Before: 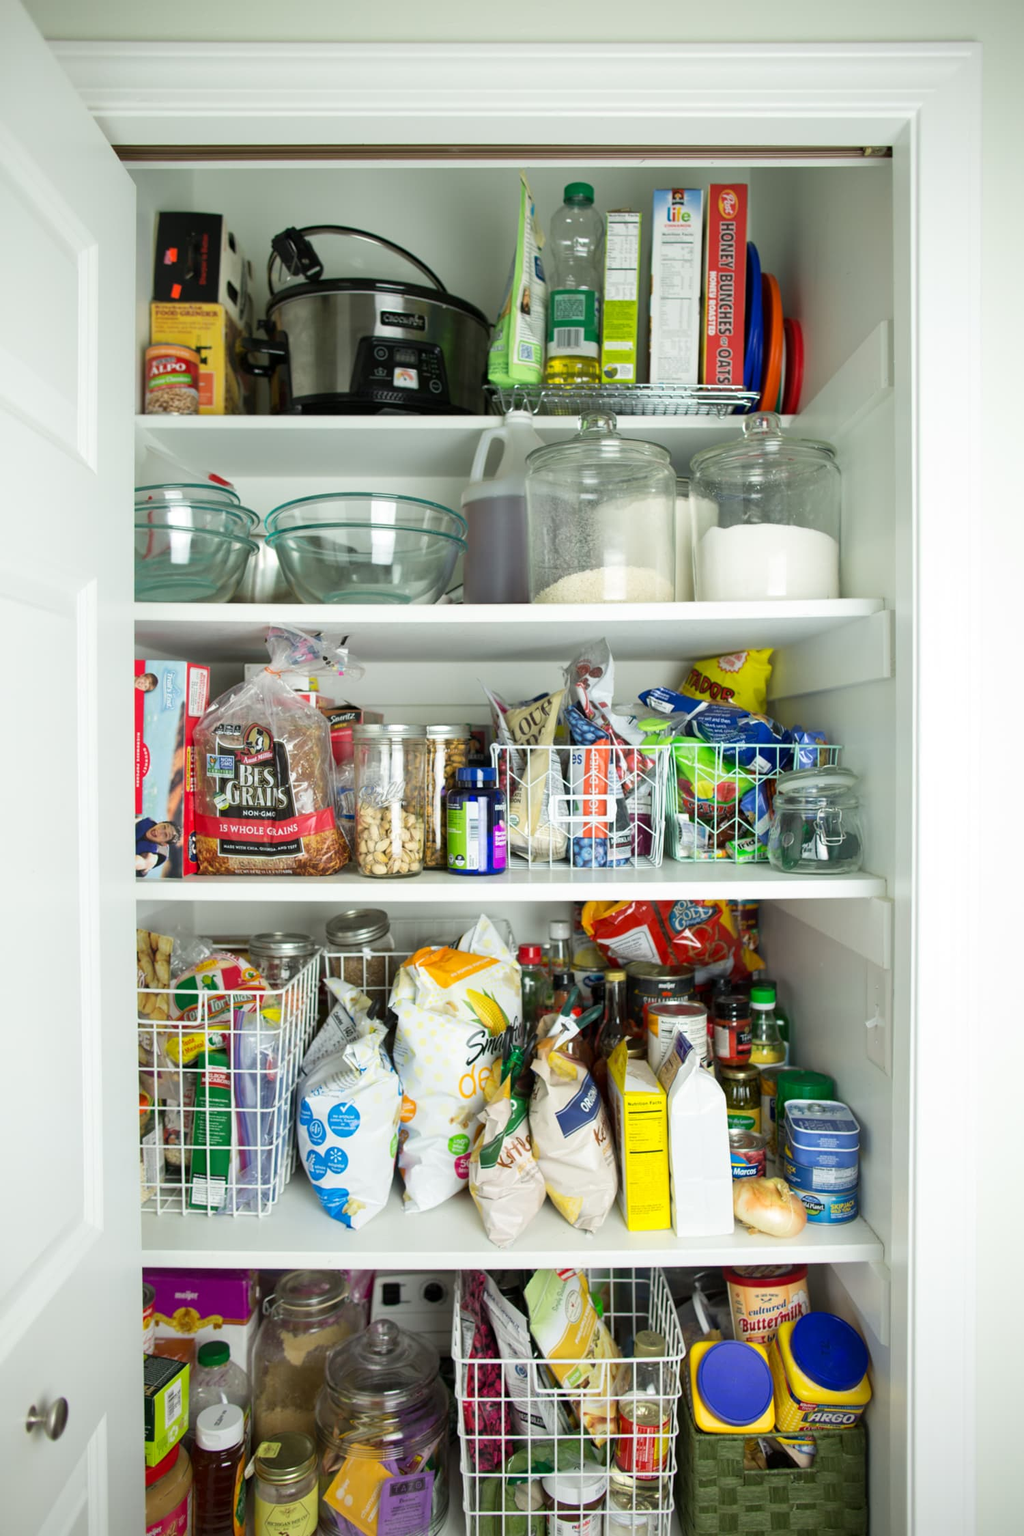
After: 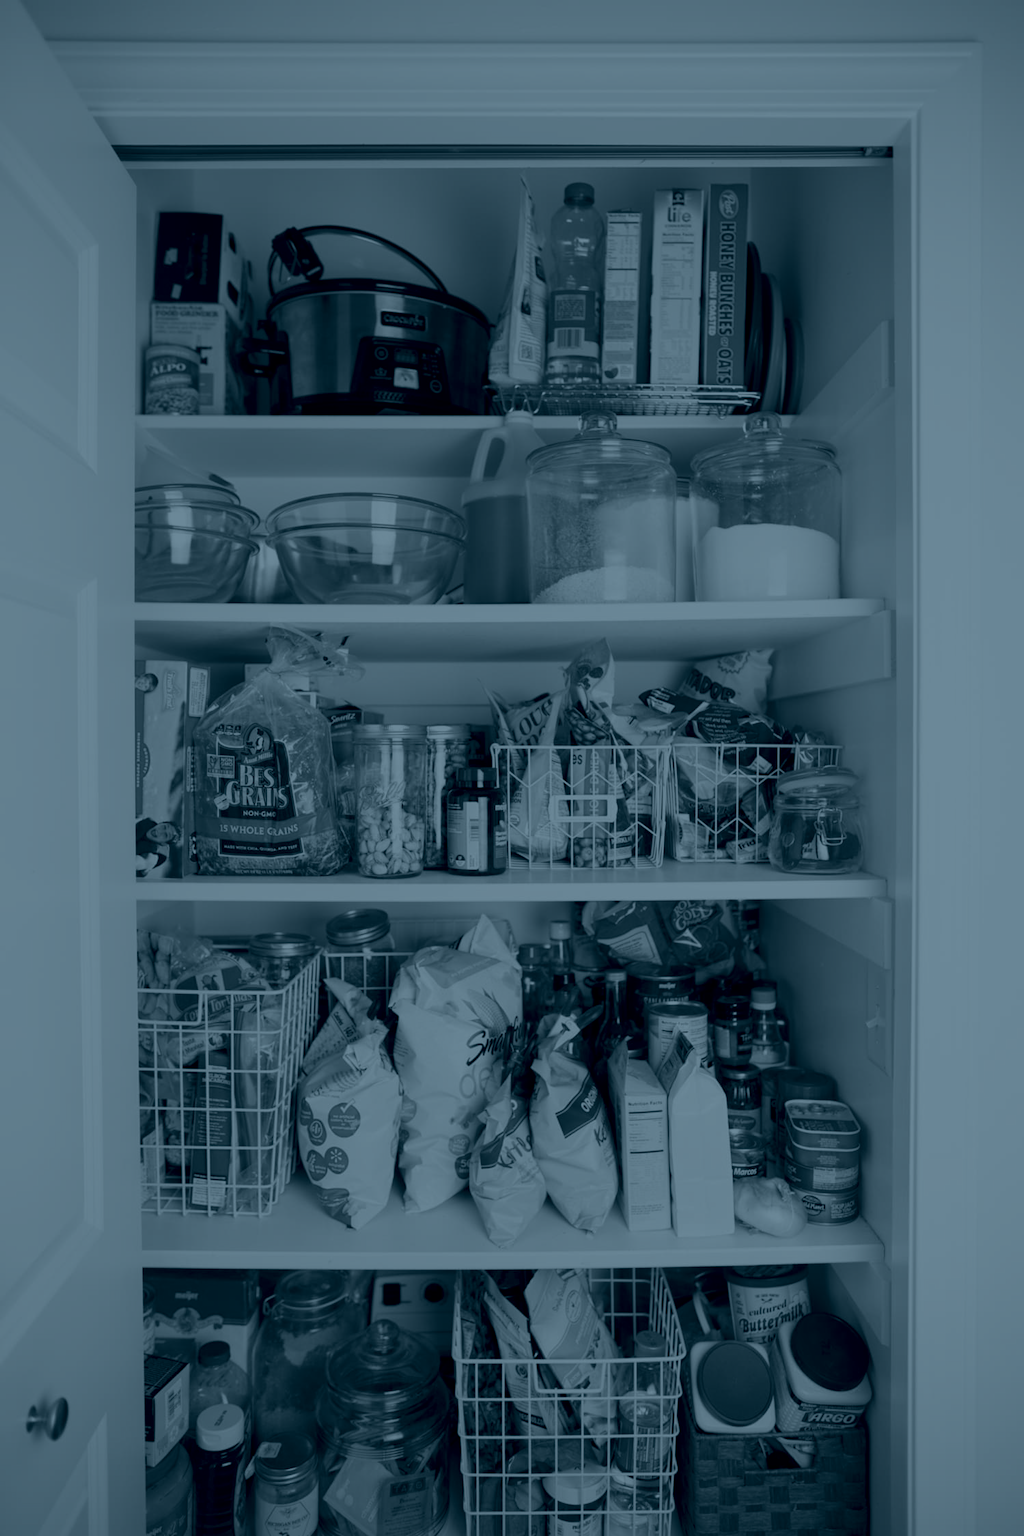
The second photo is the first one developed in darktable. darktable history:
color correction: highlights a* 17.88, highlights b* 18.79
colorize: hue 194.4°, saturation 29%, source mix 61.75%, lightness 3.98%, version 1
